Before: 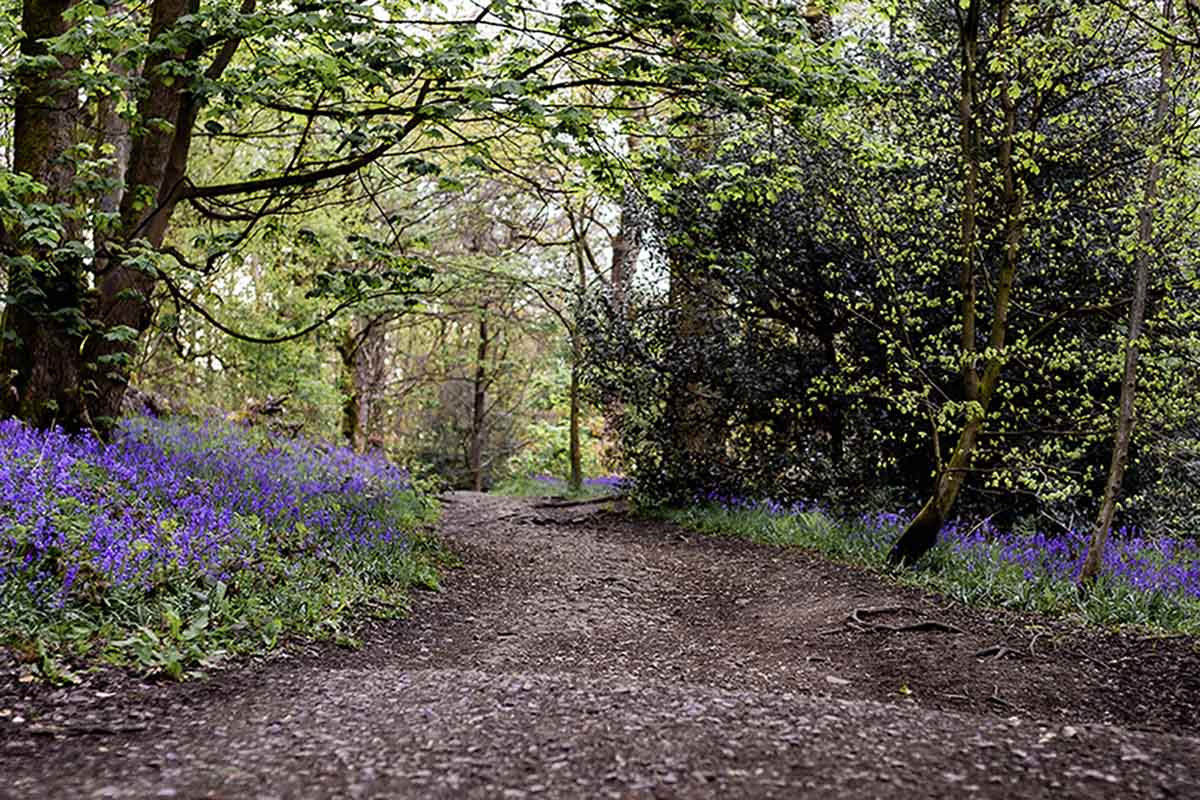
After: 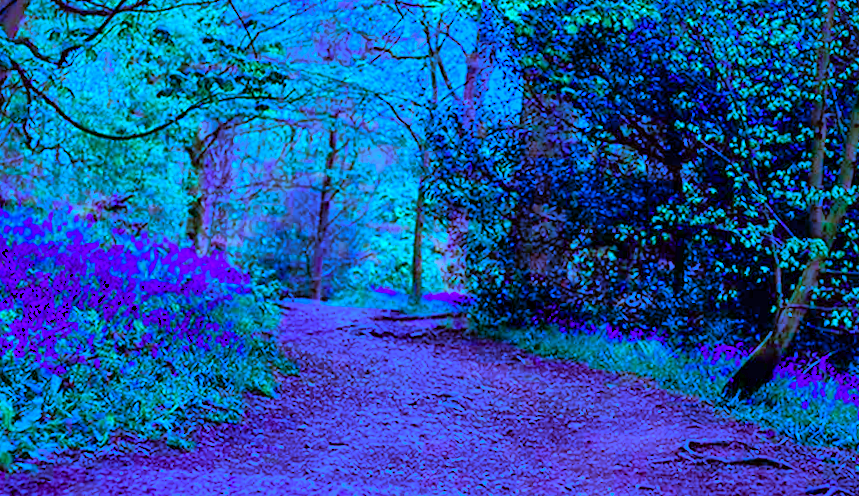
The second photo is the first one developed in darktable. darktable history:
crop and rotate: angle -3.37°, left 9.79%, top 20.73%, right 12.42%, bottom 11.82%
color balance rgb: linear chroma grading › global chroma 15%, perceptual saturation grading › global saturation 30%
rgb levels: mode RGB, independent channels, levels [[0, 0.474, 1], [0, 0.5, 1], [0, 0.5, 1]]
shadows and highlights: on, module defaults
levels: mode automatic
color calibration: output R [0.948, 0.091, -0.04, 0], output G [-0.3, 1.384, -0.085, 0], output B [-0.108, 0.061, 1.08, 0], illuminant as shot in camera, x 0.484, y 0.43, temperature 2405.29 K
